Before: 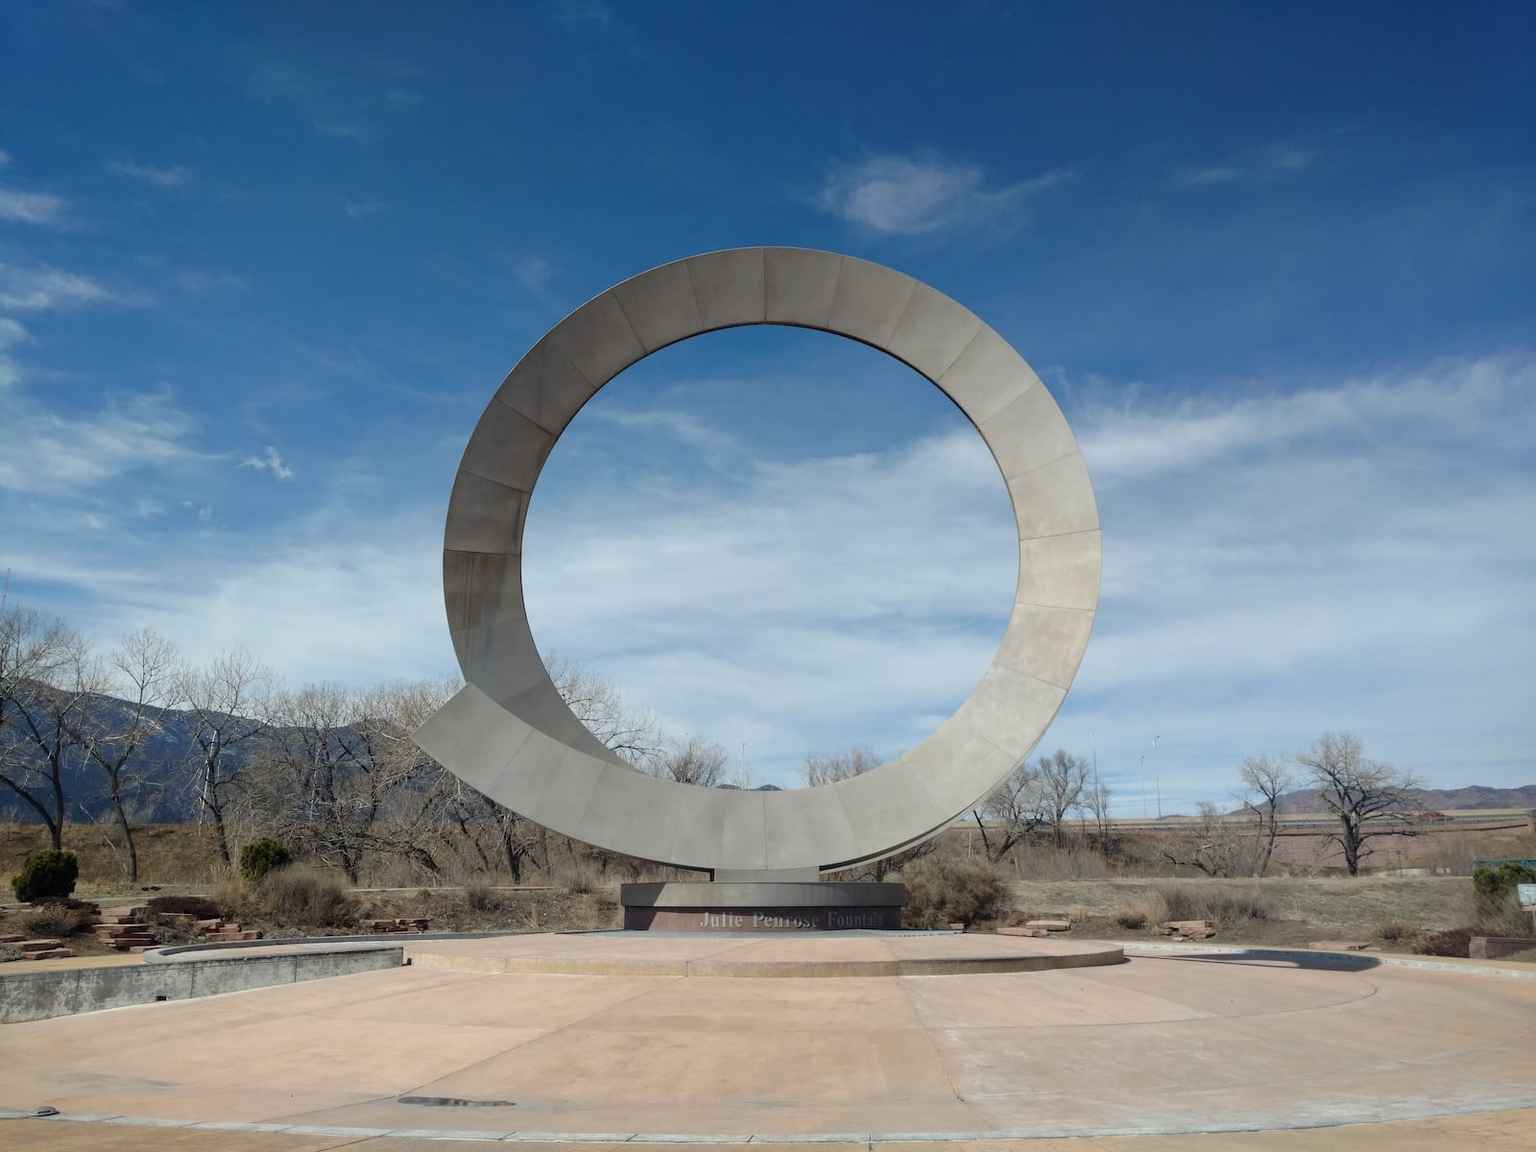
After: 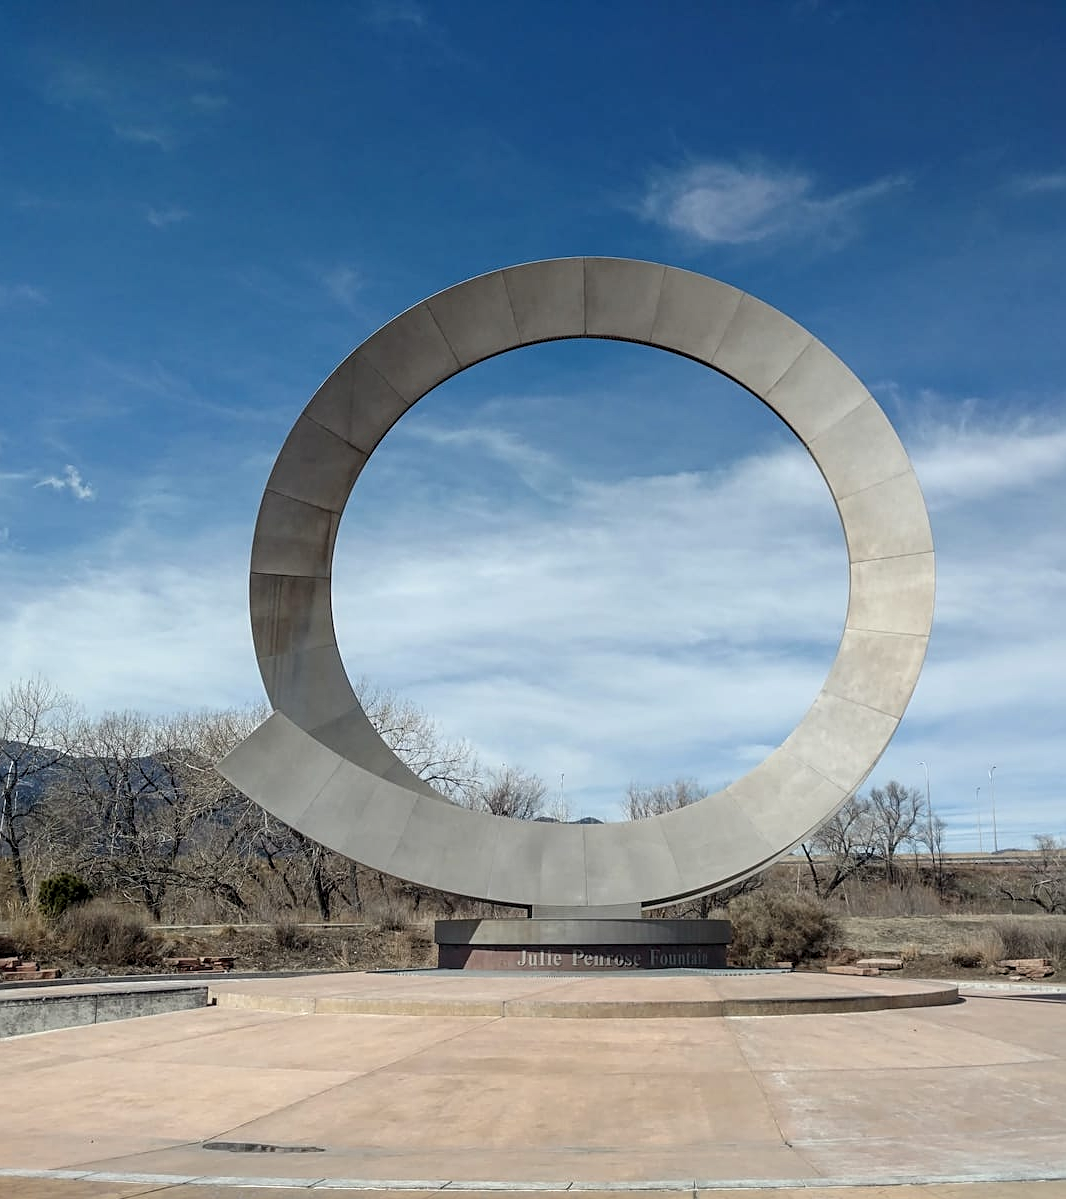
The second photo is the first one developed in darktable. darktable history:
crop and rotate: left 13.334%, right 19.982%
local contrast: detail 130%
sharpen: amount 0.566
exposure: exposure 0.087 EV, compensate highlight preservation false
